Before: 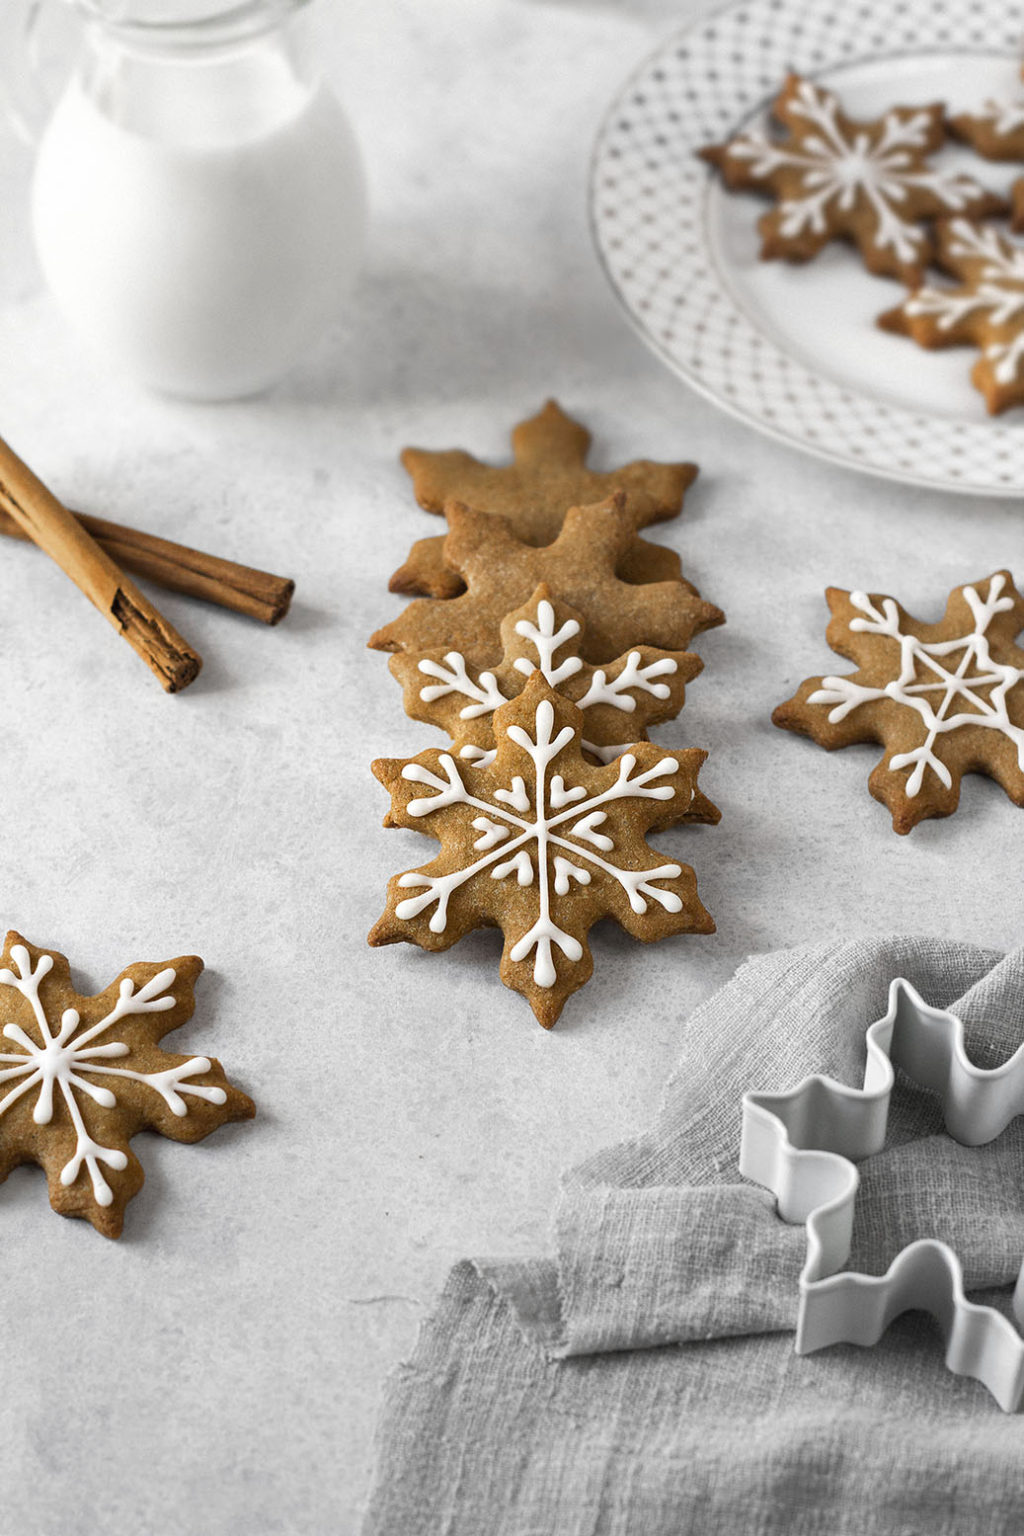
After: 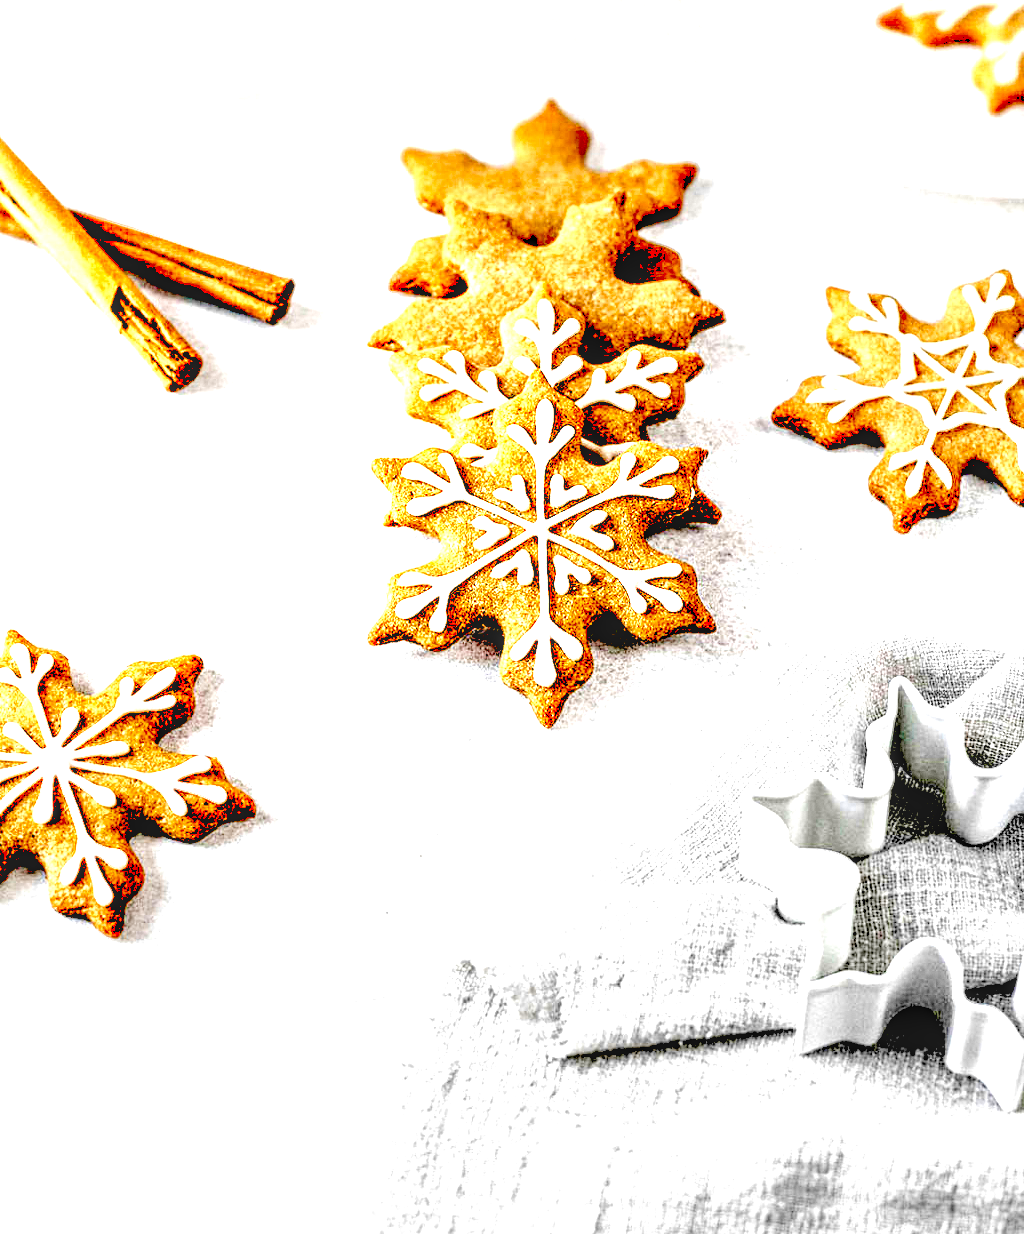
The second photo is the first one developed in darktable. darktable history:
contrast equalizer: octaves 7, y [[0.5, 0.542, 0.583, 0.625, 0.667, 0.708], [0.5 ×6], [0.5 ×6], [0 ×6], [0 ×6]]
levels: levels [0.008, 0.318, 0.836]
crop and rotate: top 19.651%
local contrast: detail 130%
tone equalizer: -8 EV -1.08 EV, -7 EV -0.987 EV, -6 EV -0.838 EV, -5 EV -0.555 EV, -3 EV 0.564 EV, -2 EV 0.88 EV, -1 EV 1 EV, +0 EV 1.07 EV, mask exposure compensation -0.491 EV
exposure: black level correction 0.038, exposure 0.499 EV, compensate highlight preservation false
velvia: on, module defaults
